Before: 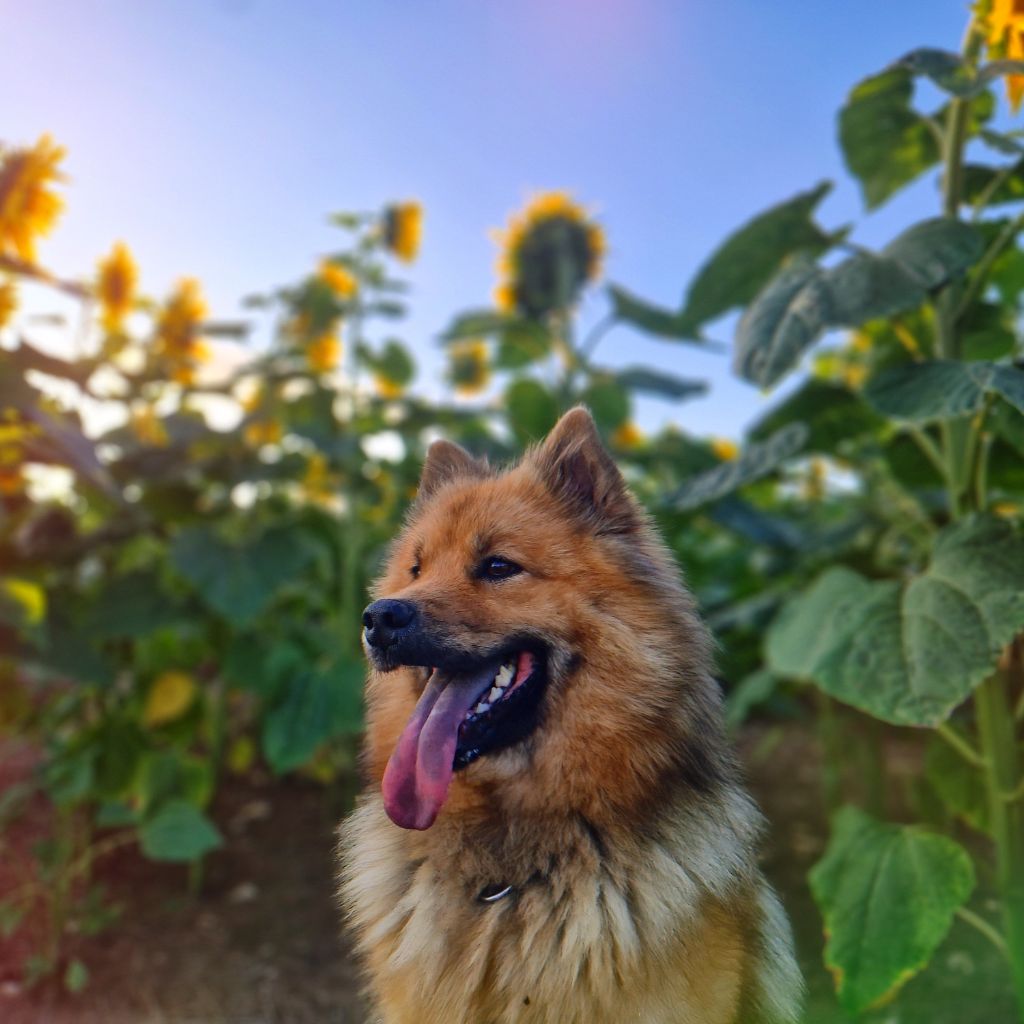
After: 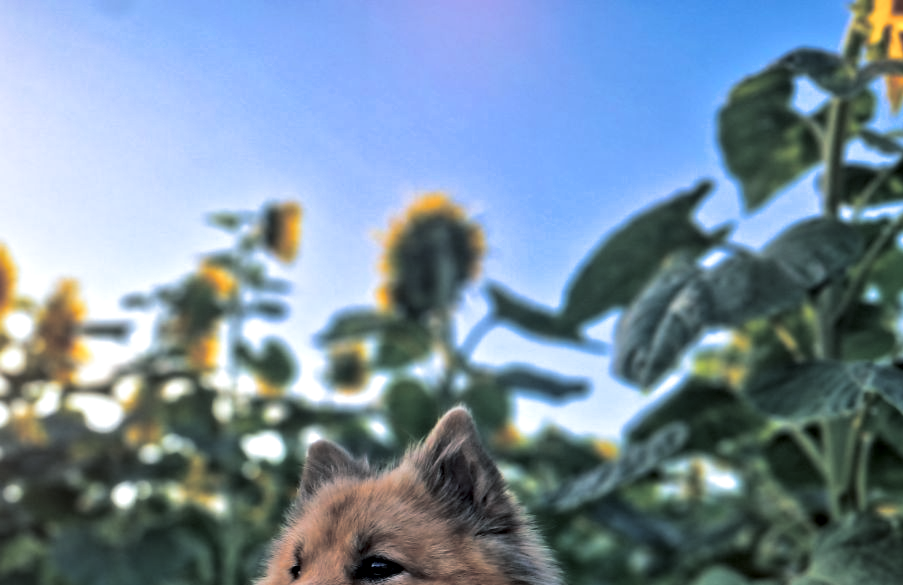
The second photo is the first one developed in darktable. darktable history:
contrast equalizer: y [[0.511, 0.558, 0.631, 0.632, 0.559, 0.512], [0.5 ×6], [0.507, 0.559, 0.627, 0.644, 0.647, 0.647], [0 ×6], [0 ×6]]
crop and rotate: left 11.812%, bottom 42.776%
color correction: highlights a* -4.18, highlights b* -10.81
split-toning: shadows › hue 201.6°, shadows › saturation 0.16, highlights › hue 50.4°, highlights › saturation 0.2, balance -49.9
